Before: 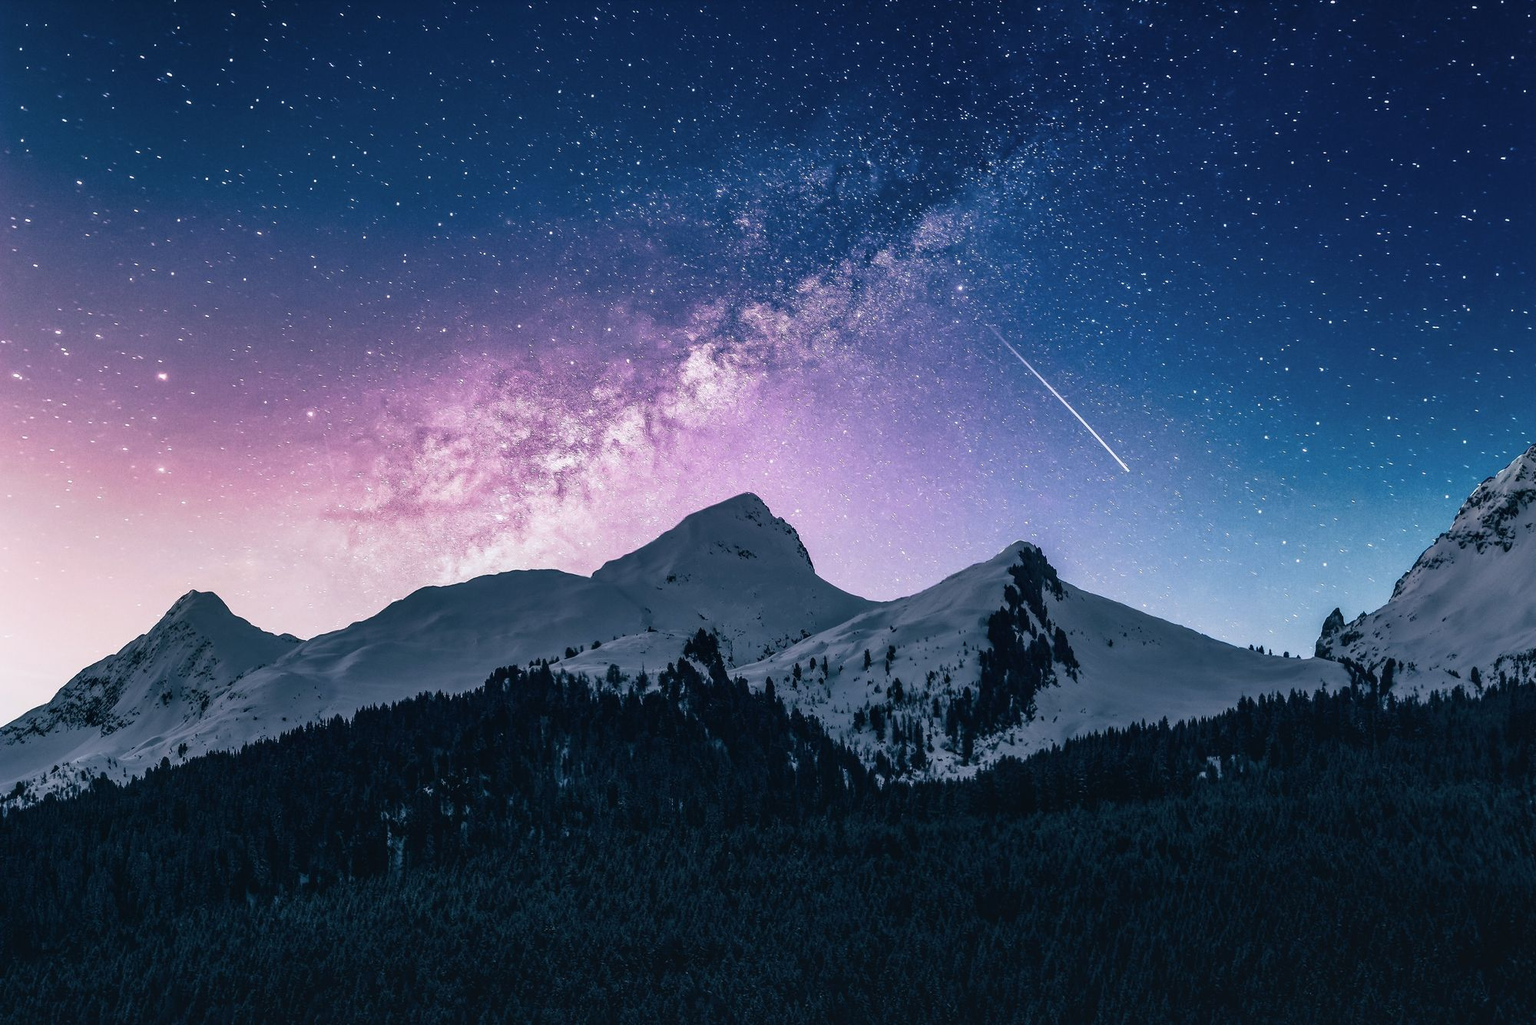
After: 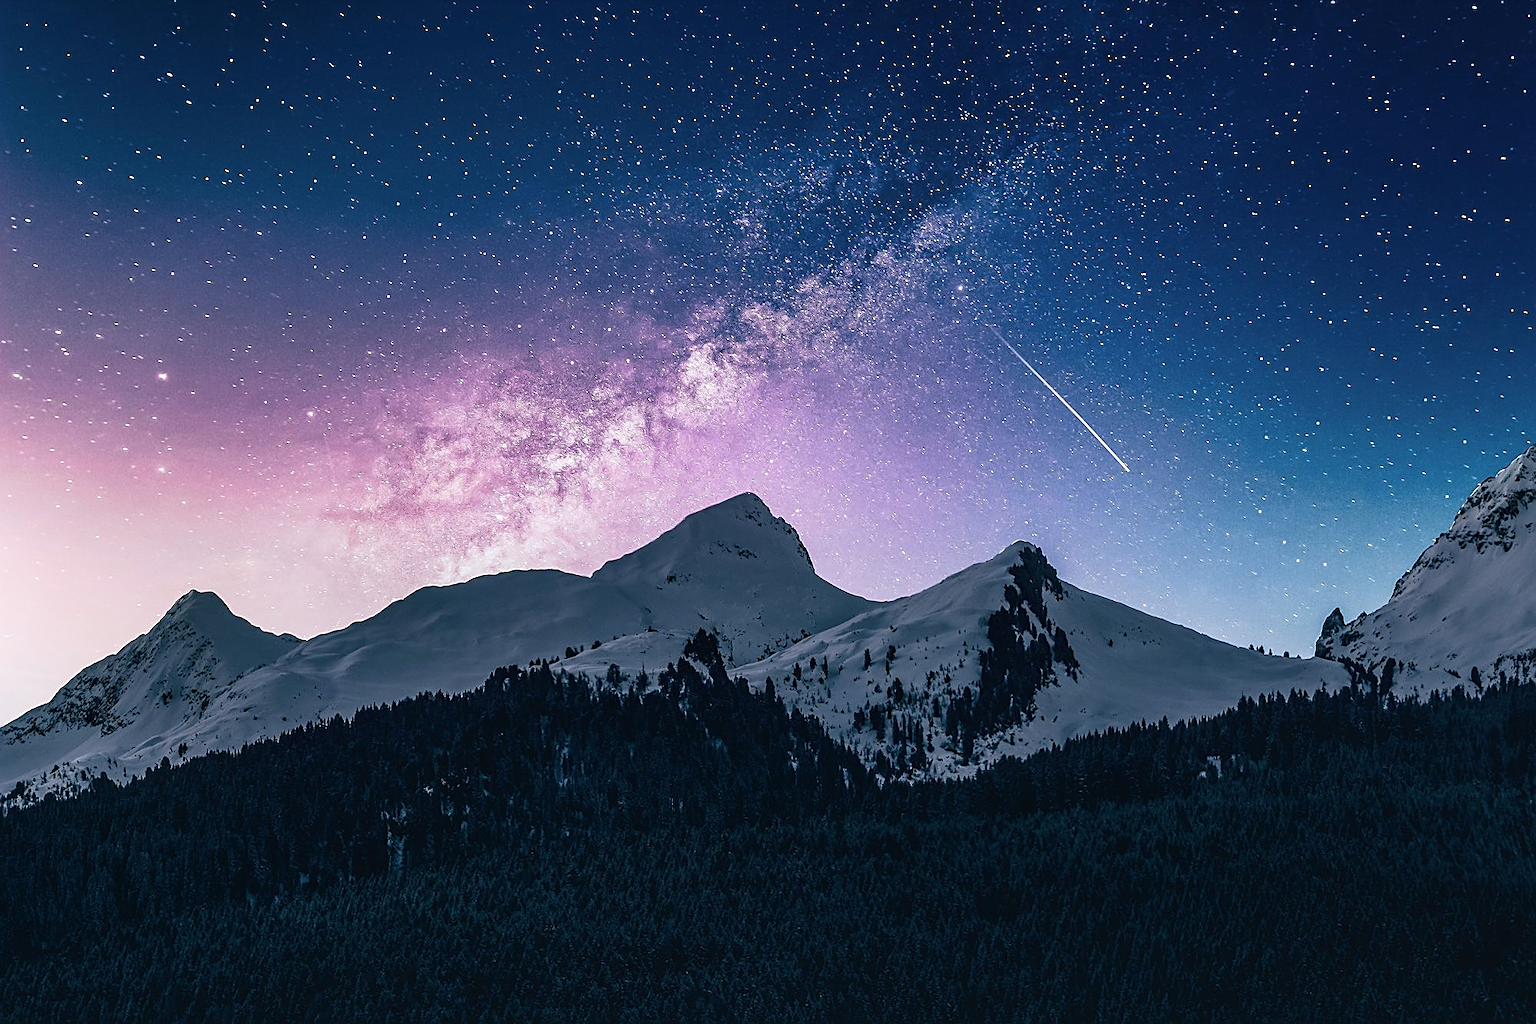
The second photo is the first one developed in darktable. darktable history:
sharpen: amount 0.739
shadows and highlights: shadows -22.62, highlights 46.84, soften with gaussian
